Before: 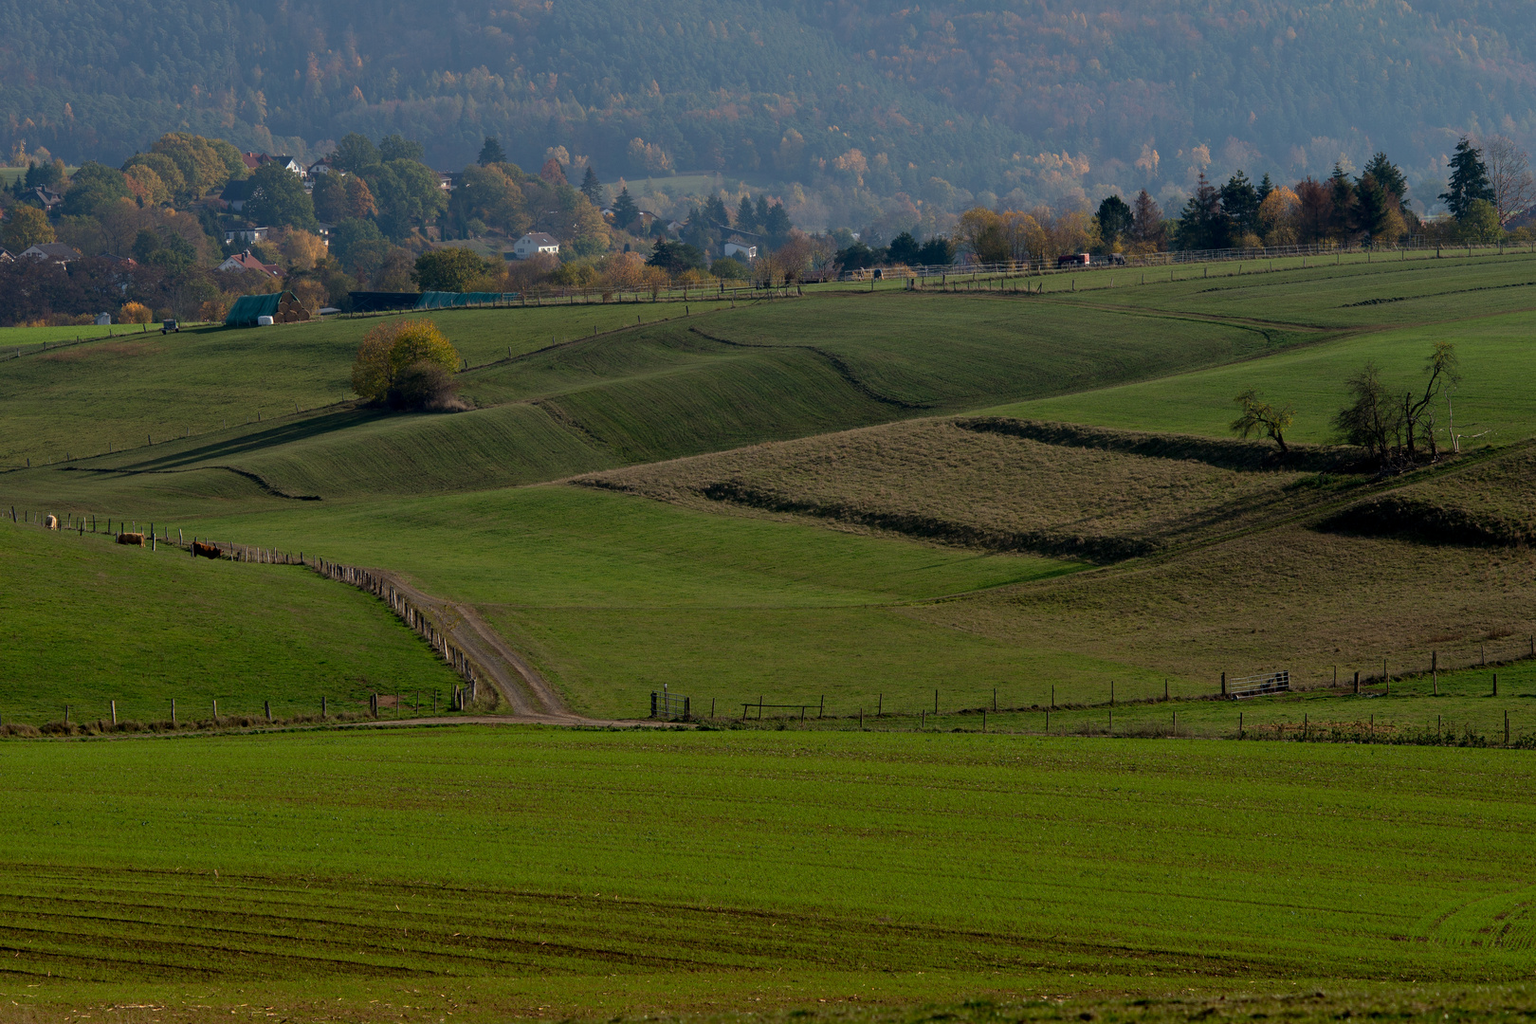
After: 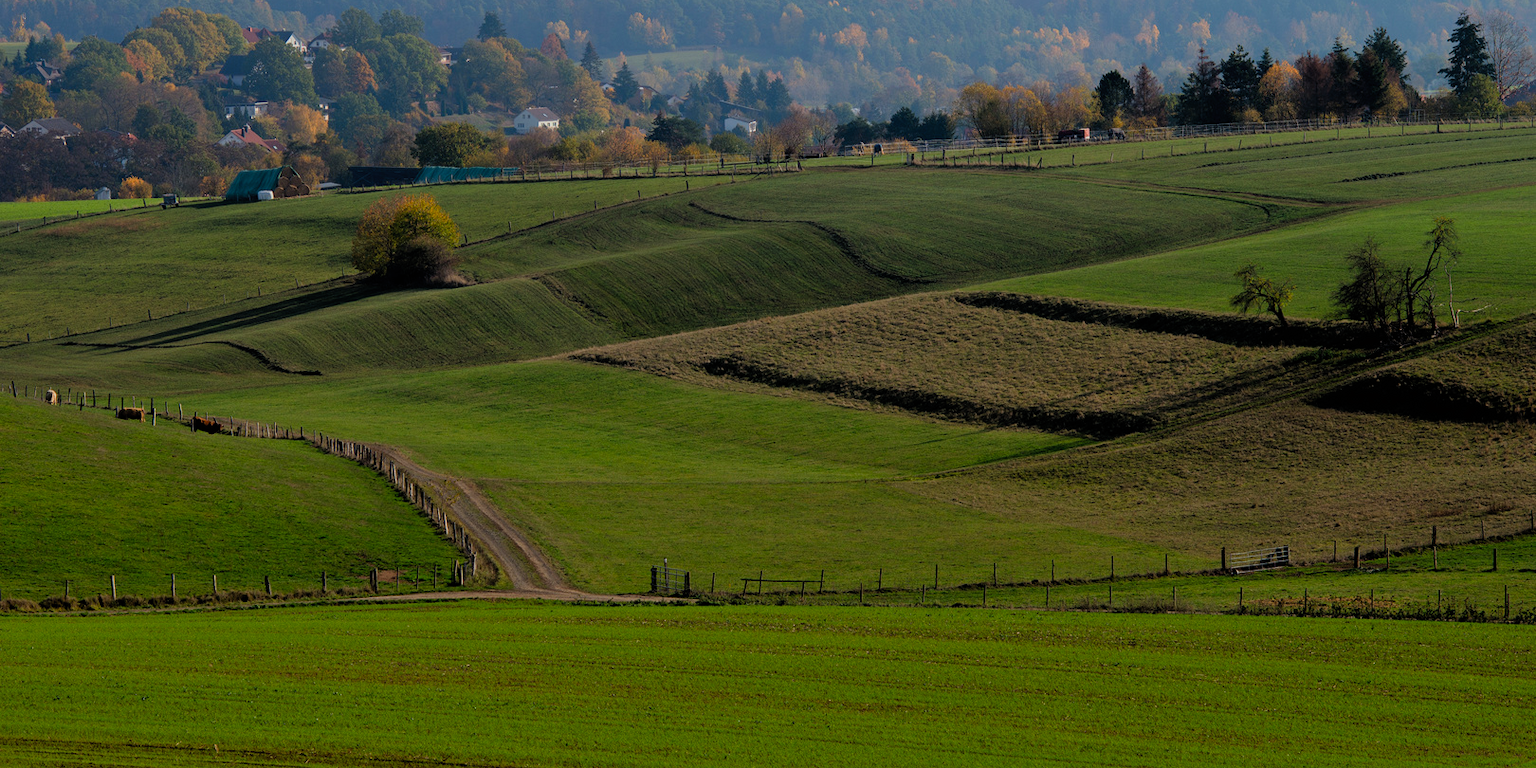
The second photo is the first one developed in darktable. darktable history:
filmic rgb: black relative exposure -7.65 EV, white relative exposure 4.56 EV, hardness 3.61, color science v4 (2020)
exposure: exposure 0.202 EV, compensate highlight preservation false
crop and rotate: top 12.298%, bottom 12.555%
color correction: highlights b* 0.062, saturation 1.27
